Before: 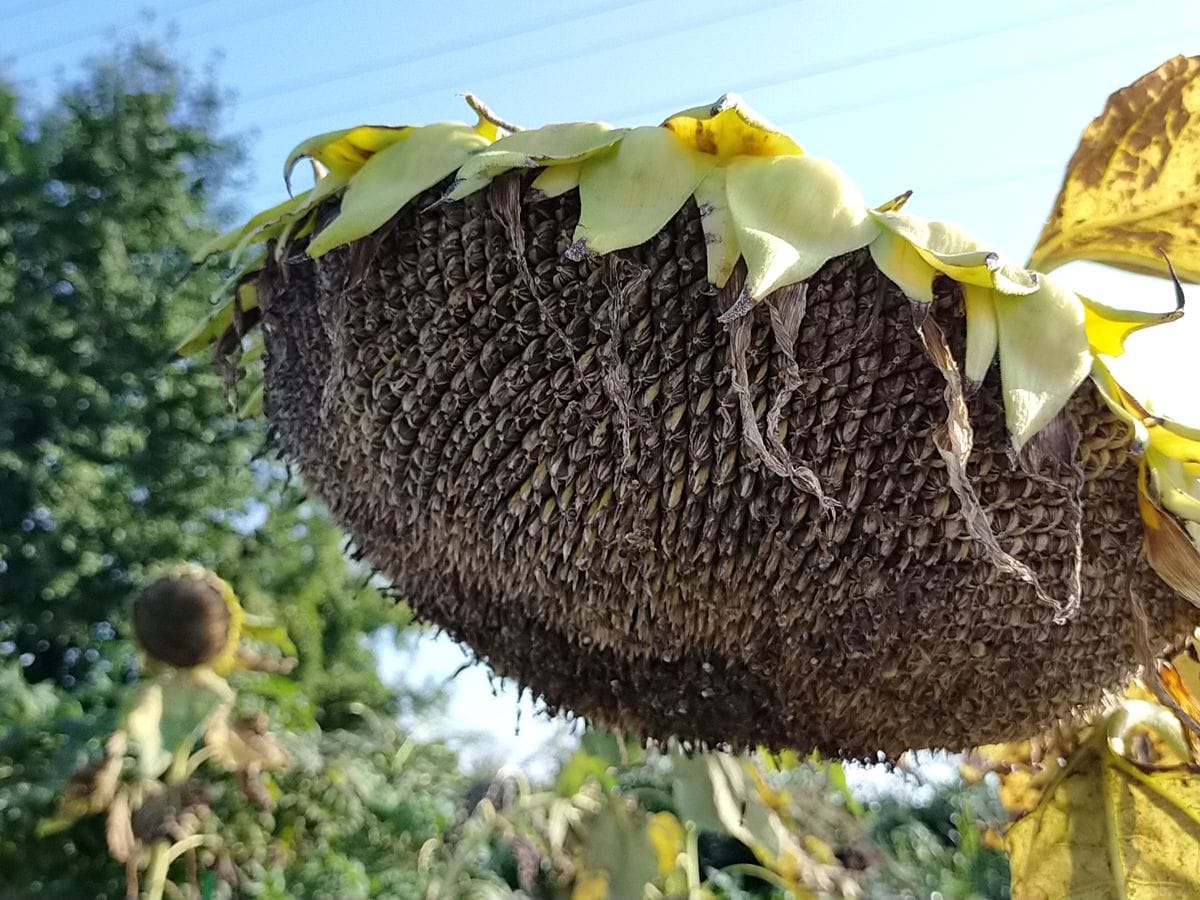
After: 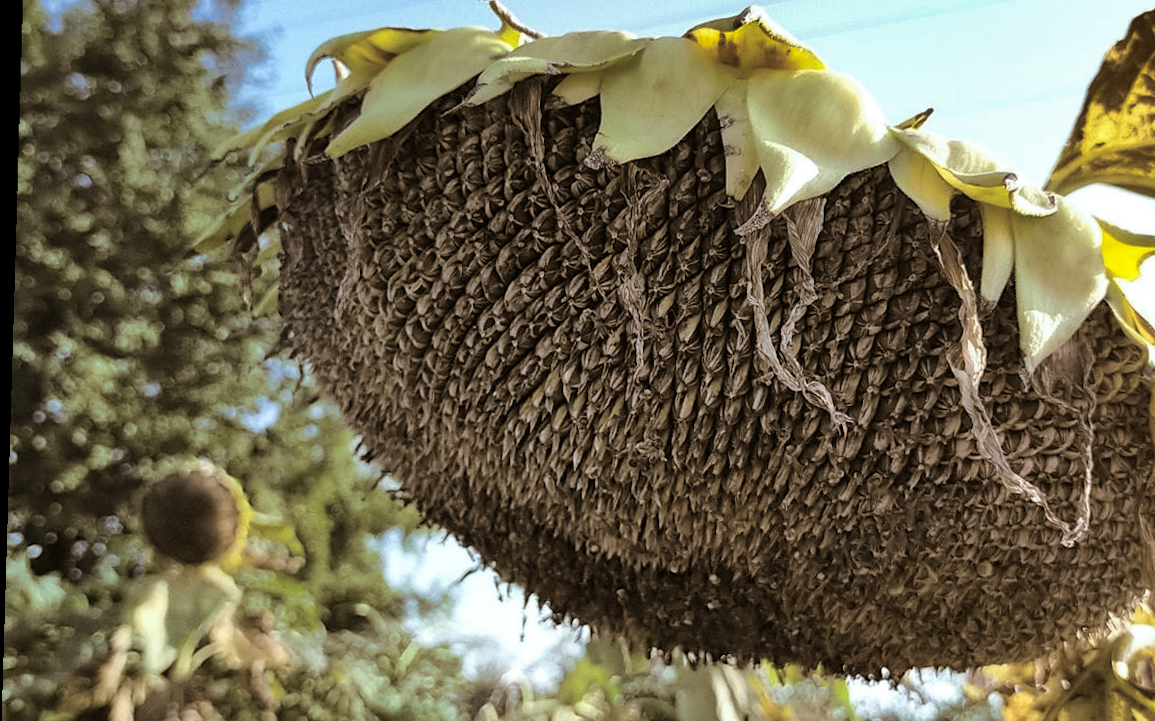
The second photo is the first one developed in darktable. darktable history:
split-toning: shadows › hue 37.98°, highlights › hue 185.58°, balance -55.261
crop and rotate: angle 0.03°, top 11.643%, right 5.651%, bottom 11.189%
shadows and highlights: shadows 30.63, highlights -63.22, shadows color adjustment 98%, highlights color adjustment 58.61%, soften with gaussian
rotate and perspective: rotation 1.72°, automatic cropping off
